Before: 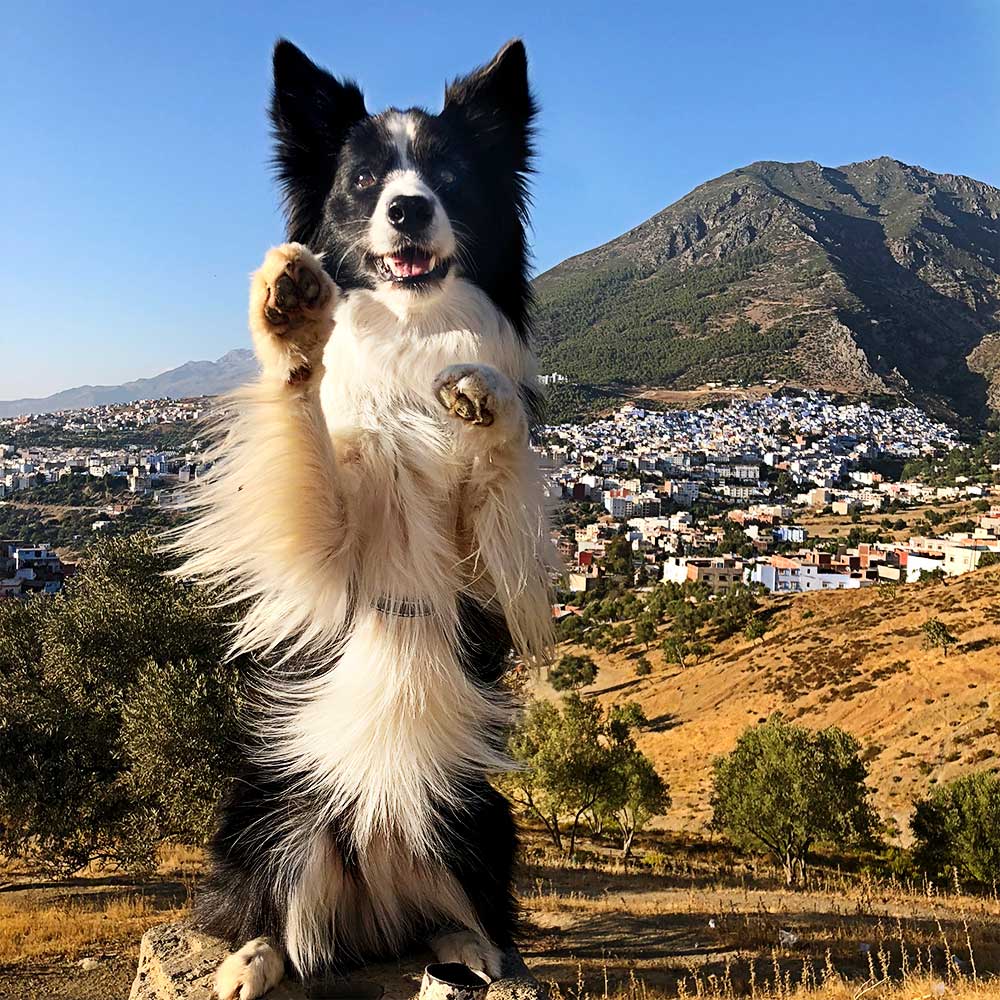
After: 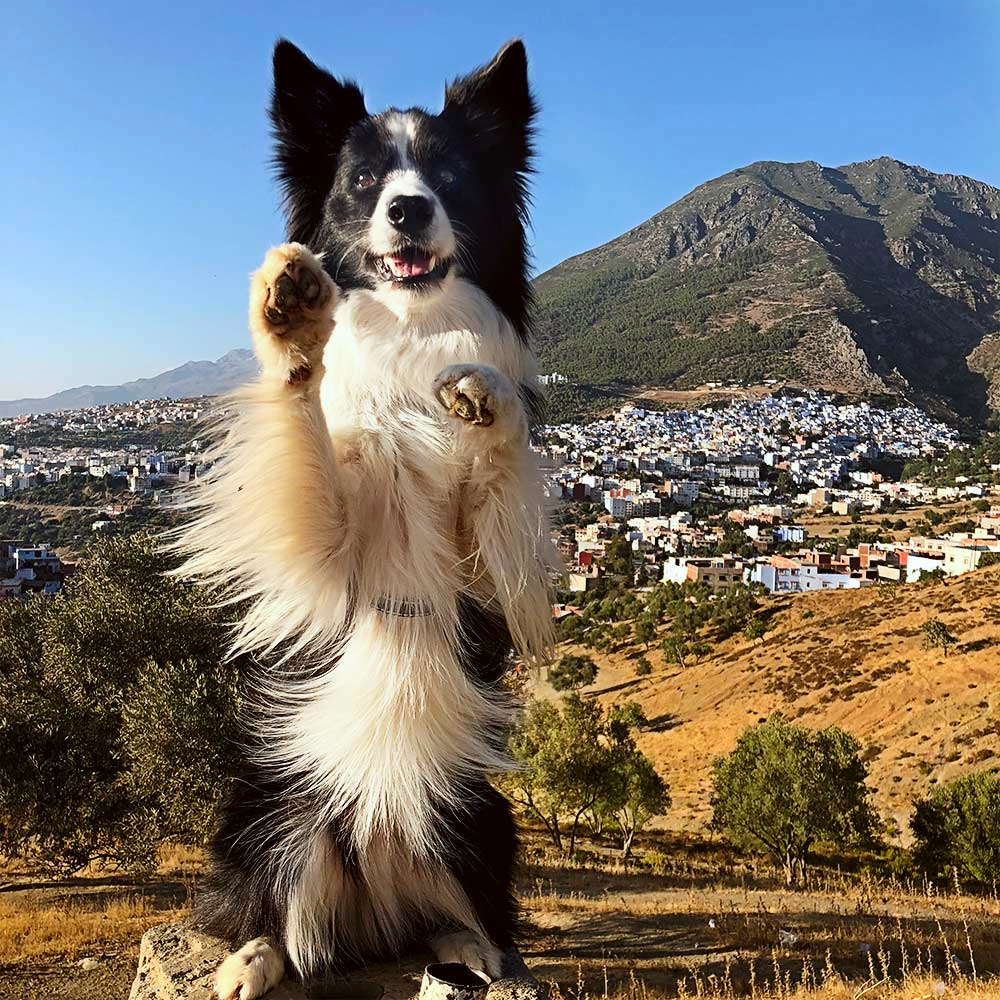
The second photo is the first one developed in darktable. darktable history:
color correction: highlights a* -2.73, highlights b* -2.09, shadows a* 2.41, shadows b* 2.73
local contrast: mode bilateral grid, contrast 100, coarseness 100, detail 91%, midtone range 0.2
